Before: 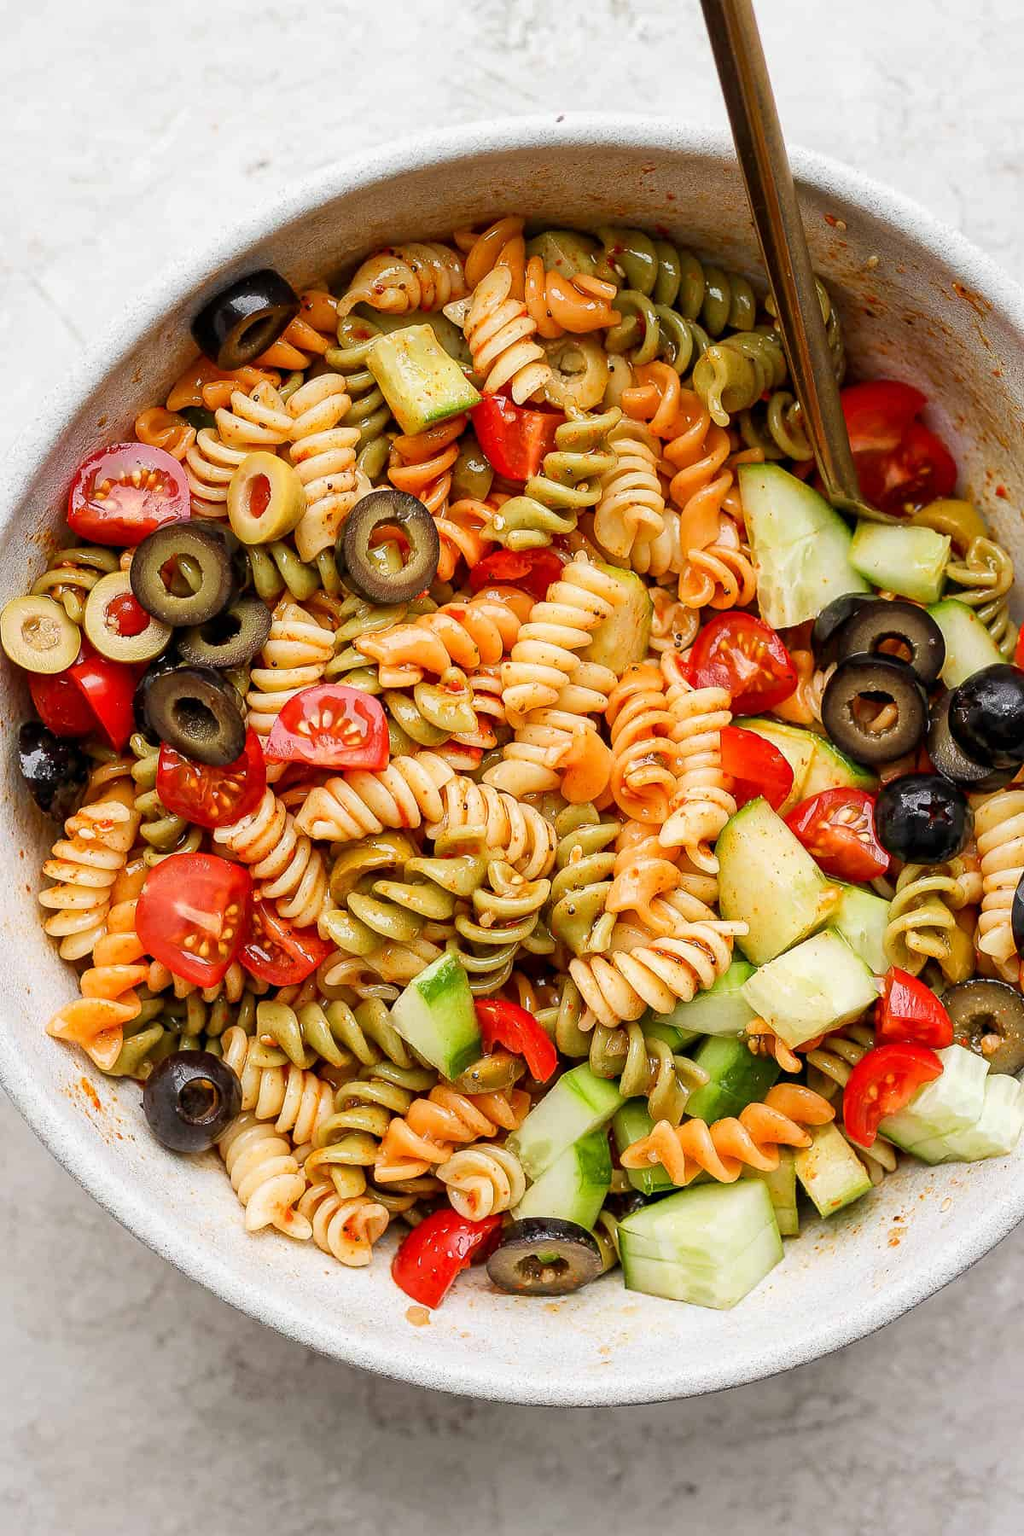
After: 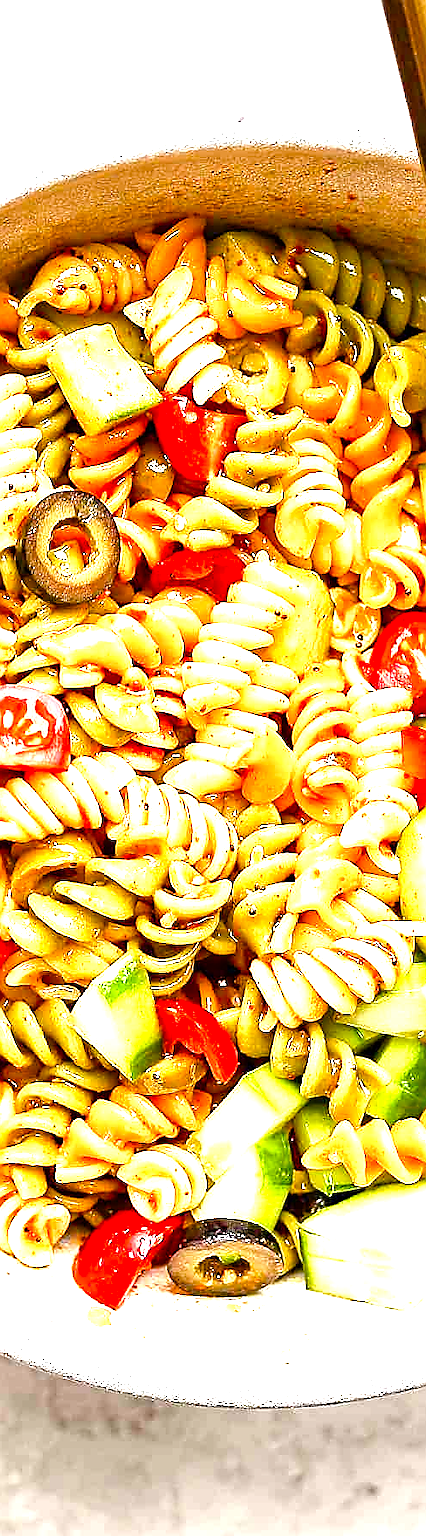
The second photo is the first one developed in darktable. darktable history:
color balance rgb: perceptual saturation grading › global saturation 25%, perceptual saturation grading › highlights -50%, perceptual saturation grading › shadows 30%, perceptual brilliance grading › global brilliance 12%, global vibrance 20%
levels: levels [0, 0.352, 0.703]
crop: left 31.229%, right 27.105%
sharpen: radius 1.4, amount 1.25, threshold 0.7
